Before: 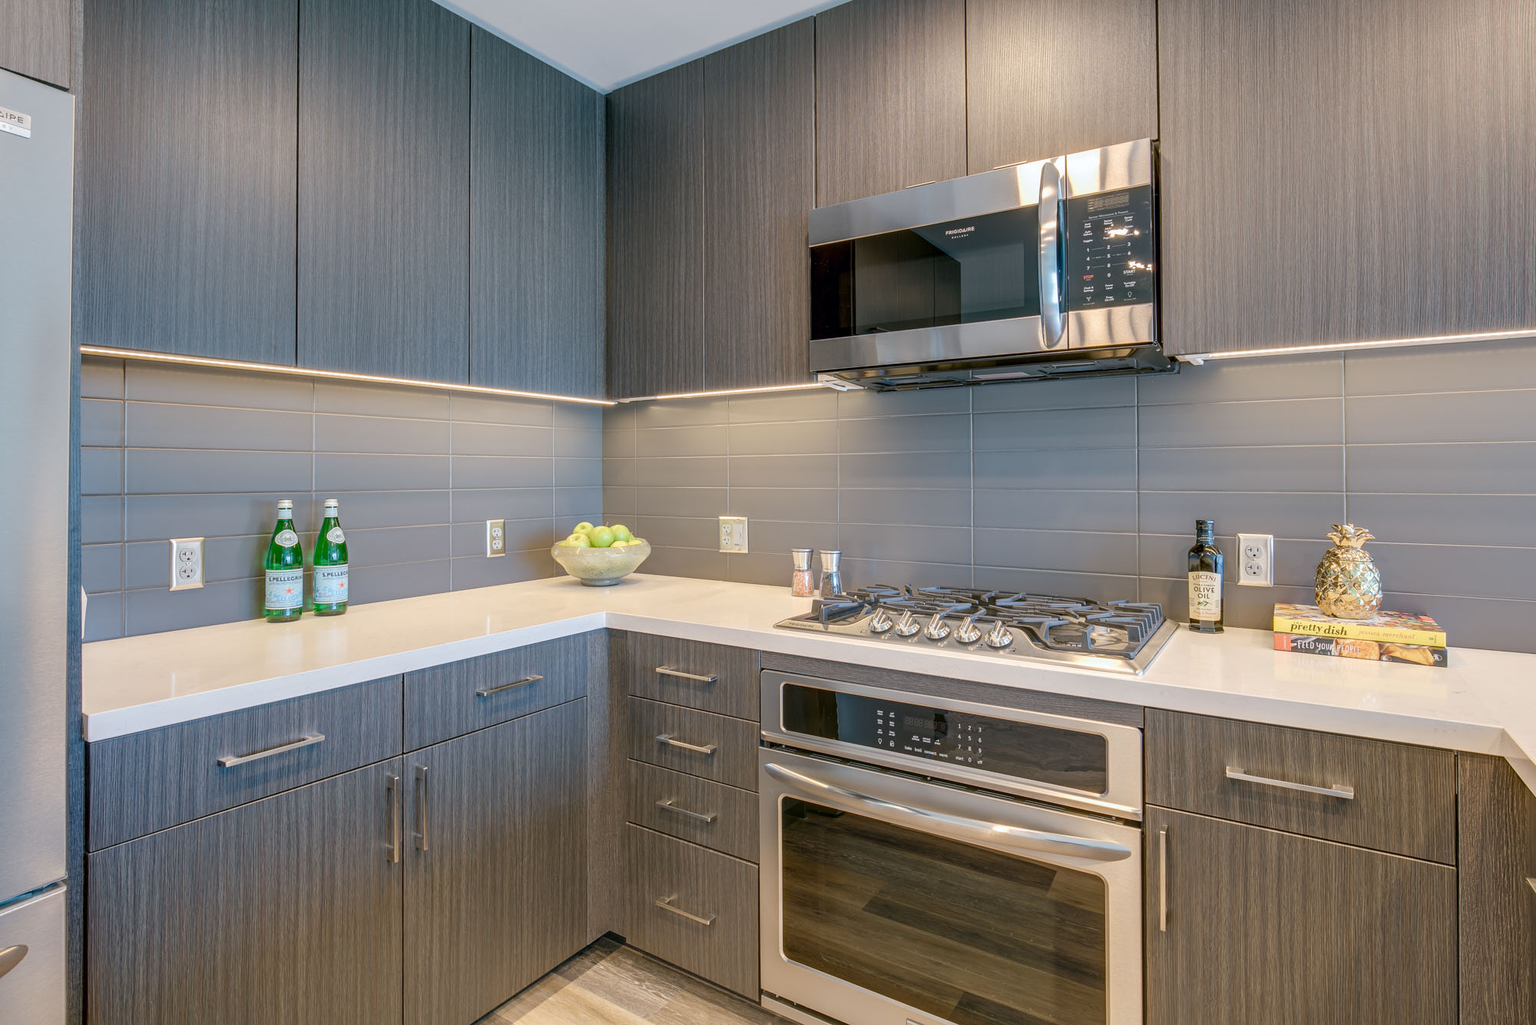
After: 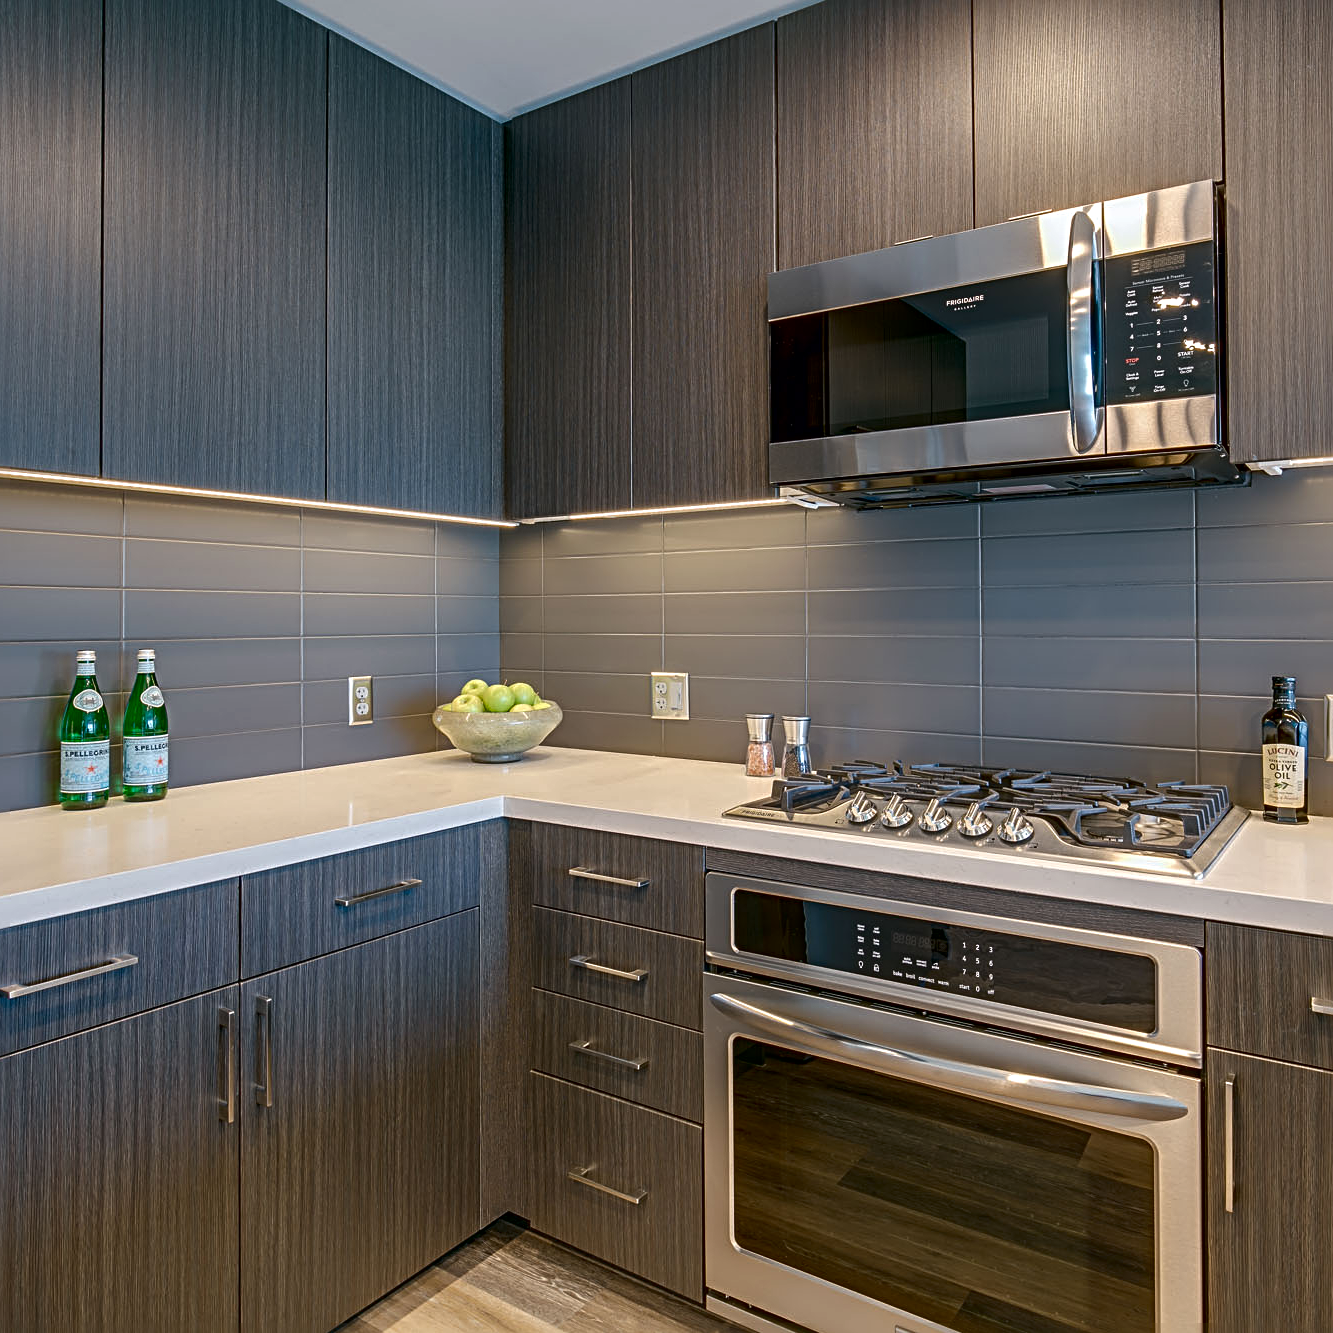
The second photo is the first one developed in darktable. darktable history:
crop and rotate: left 14.292%, right 19.041%
contrast brightness saturation: brightness -0.2, saturation 0.08
sharpen: radius 4
